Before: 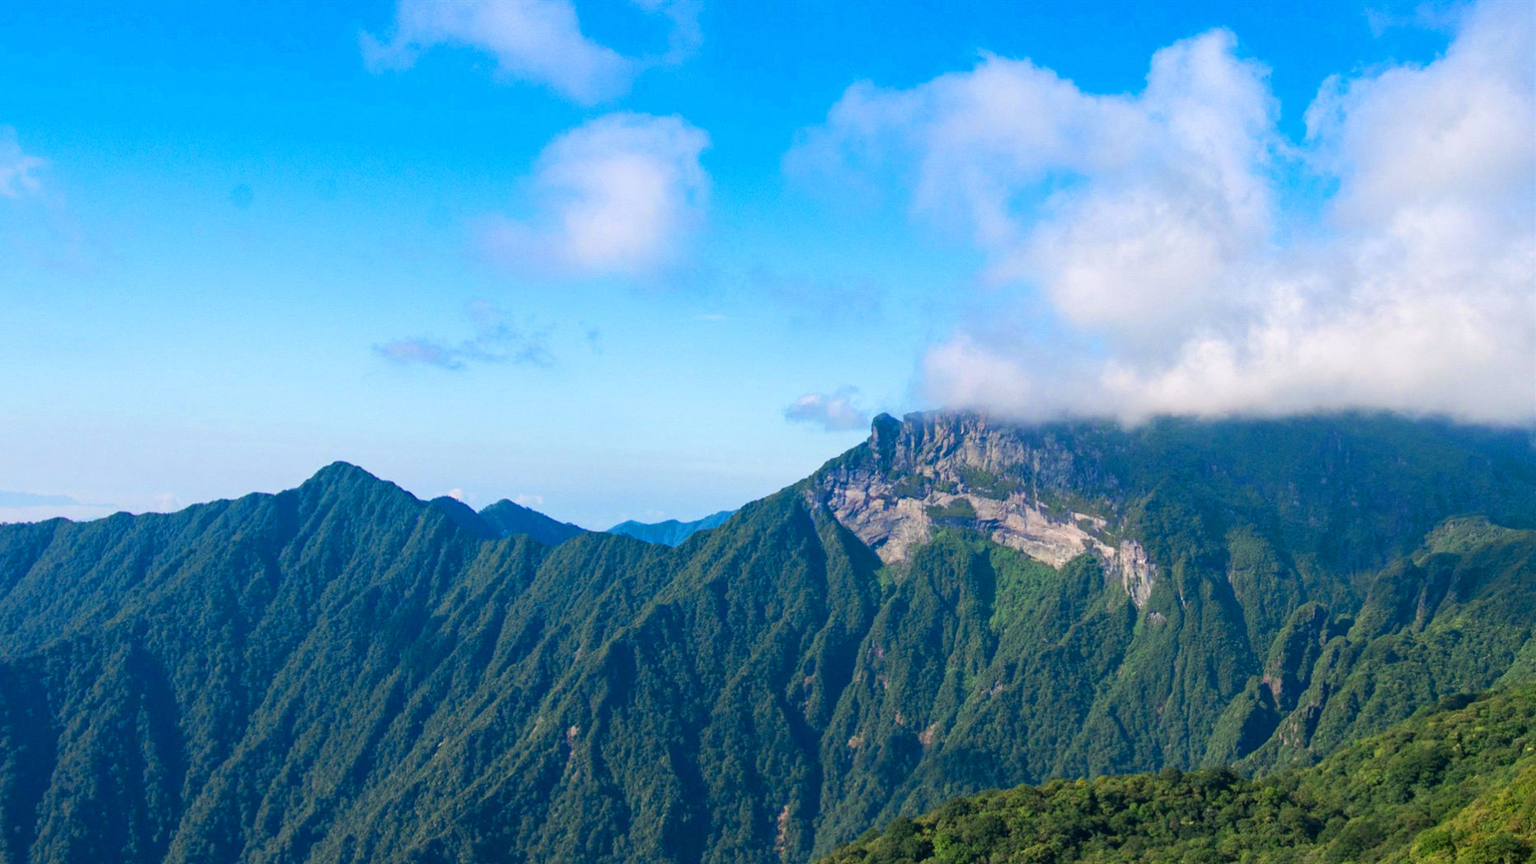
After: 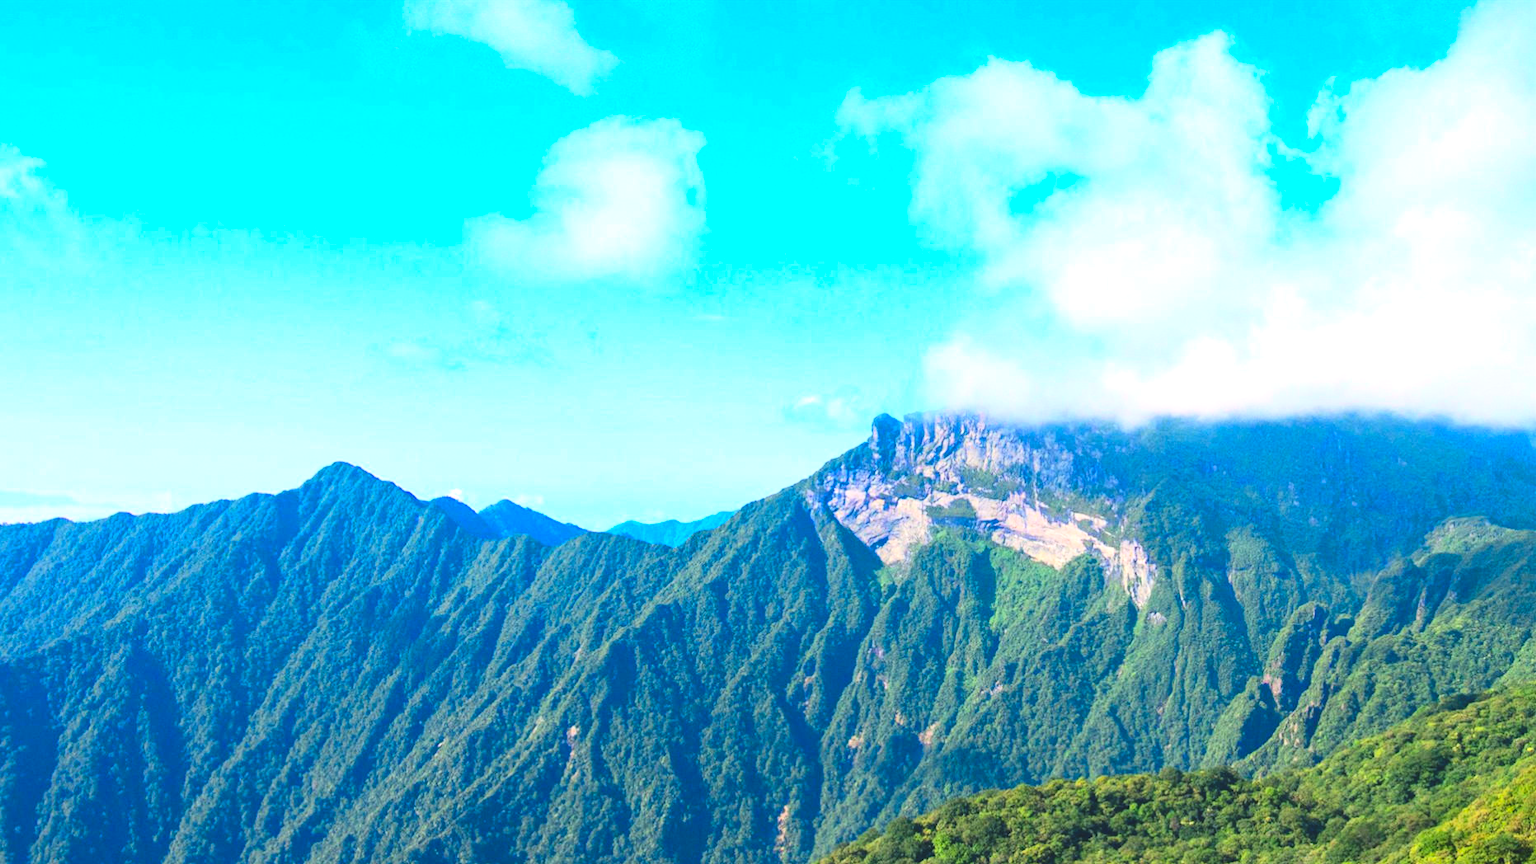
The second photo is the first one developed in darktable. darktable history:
contrast brightness saturation: contrast 0.243, brightness 0.245, saturation 0.376
exposure: black level correction -0.005, exposure 0.628 EV, compensate highlight preservation false
